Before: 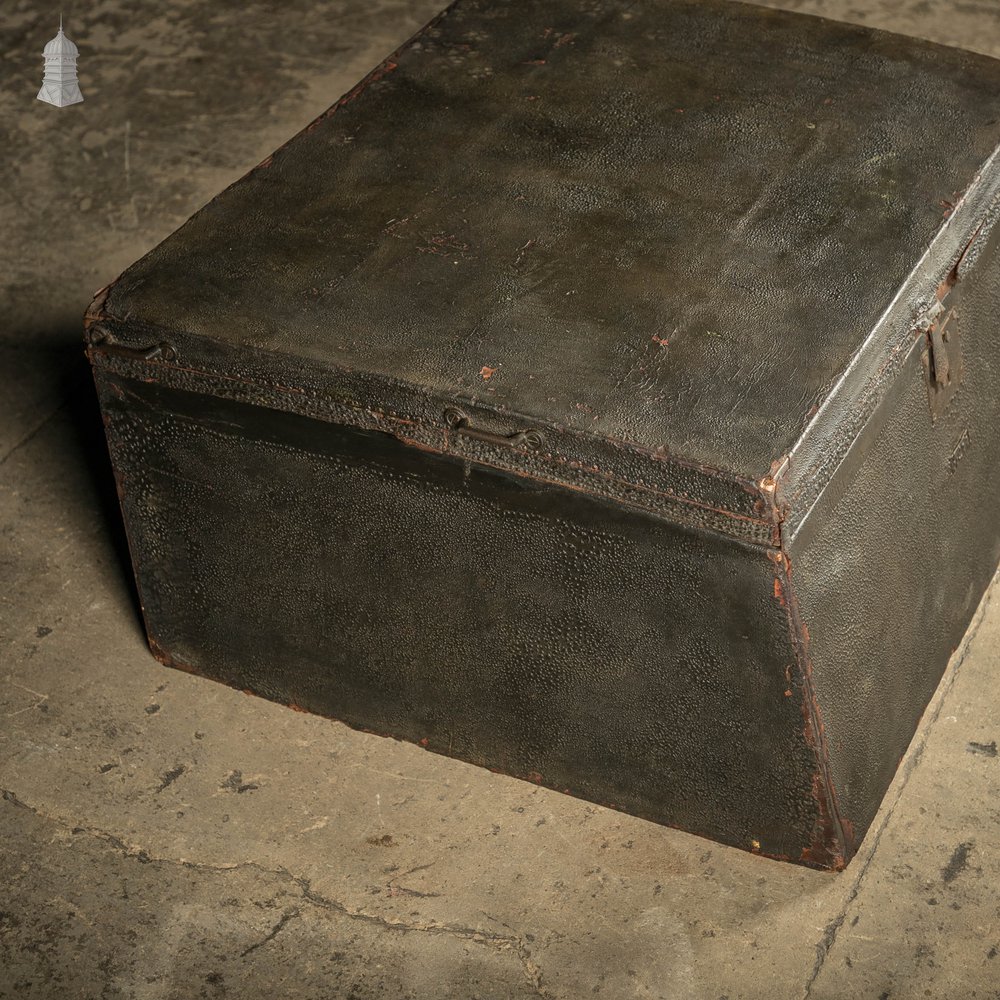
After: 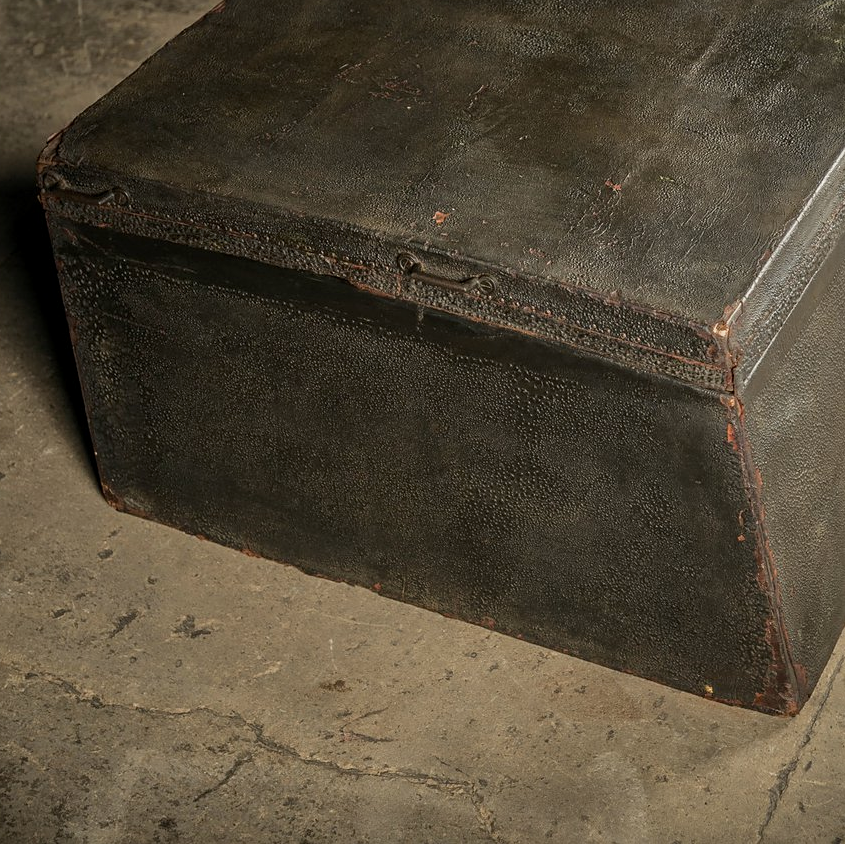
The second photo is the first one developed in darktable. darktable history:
sharpen: amount 0.212
exposure: black level correction 0.001, exposure 1.656 EV, compensate exposure bias true, compensate highlight preservation false
crop and rotate: left 4.719%, top 15.543%, right 10.696%
tone equalizer: -8 EV -1.99 EV, -7 EV -1.96 EV, -6 EV -1.97 EV, -5 EV -1.99 EV, -4 EV -1.97 EV, -3 EV -1.97 EV, -2 EV -1.98 EV, -1 EV -1.62 EV, +0 EV -1.99 EV
